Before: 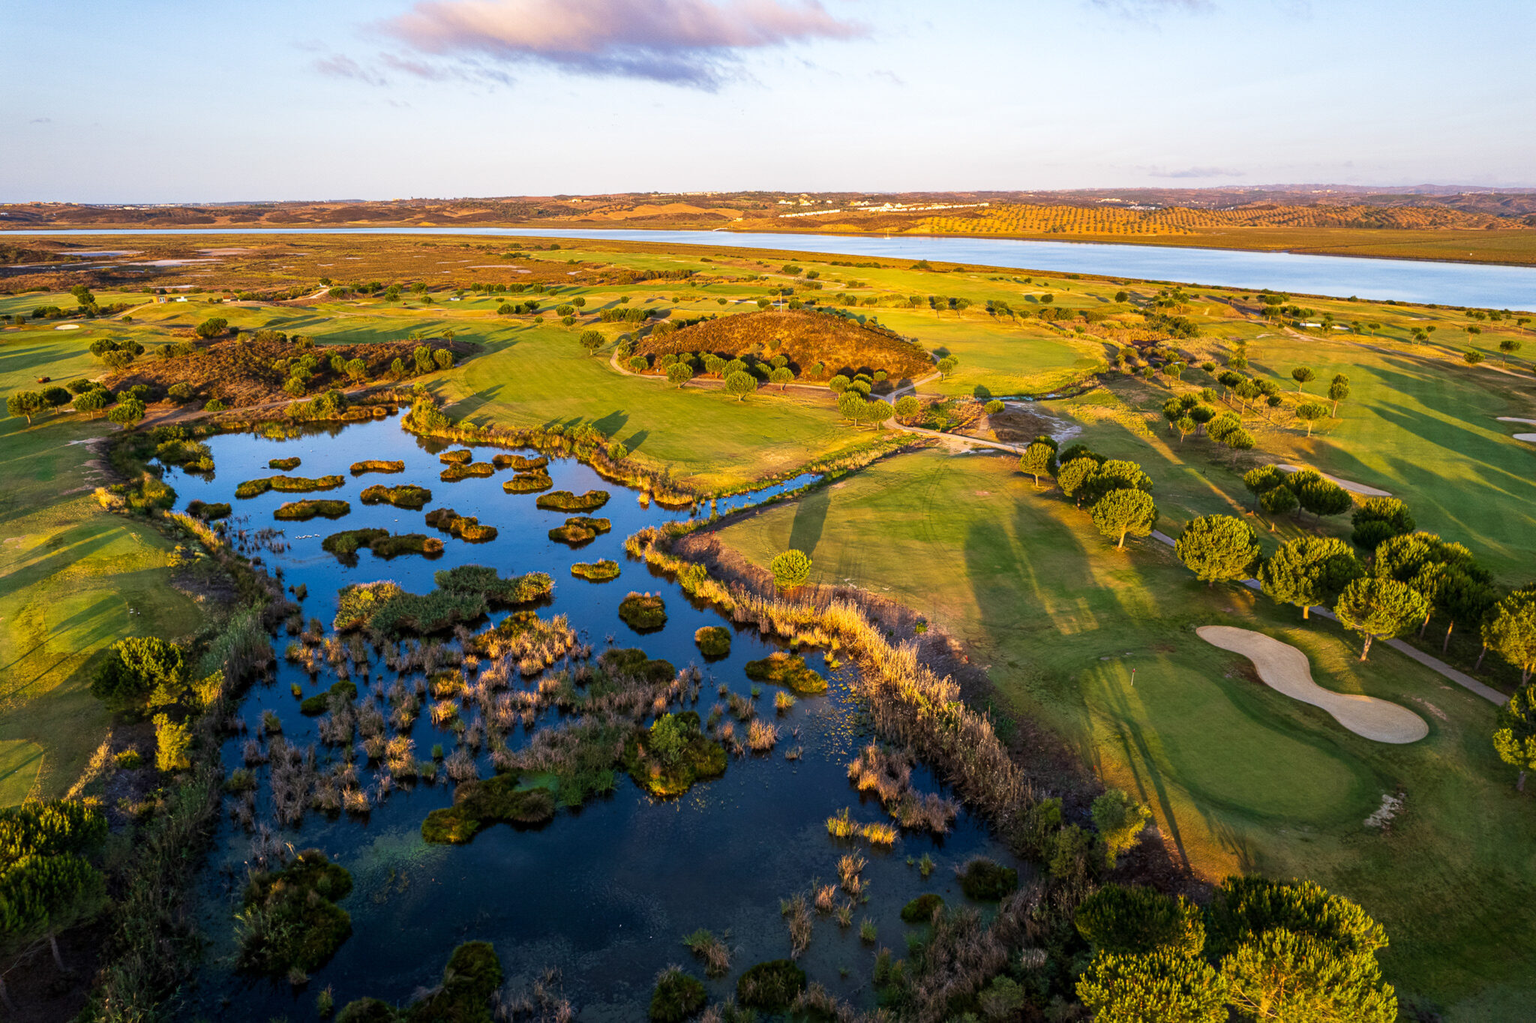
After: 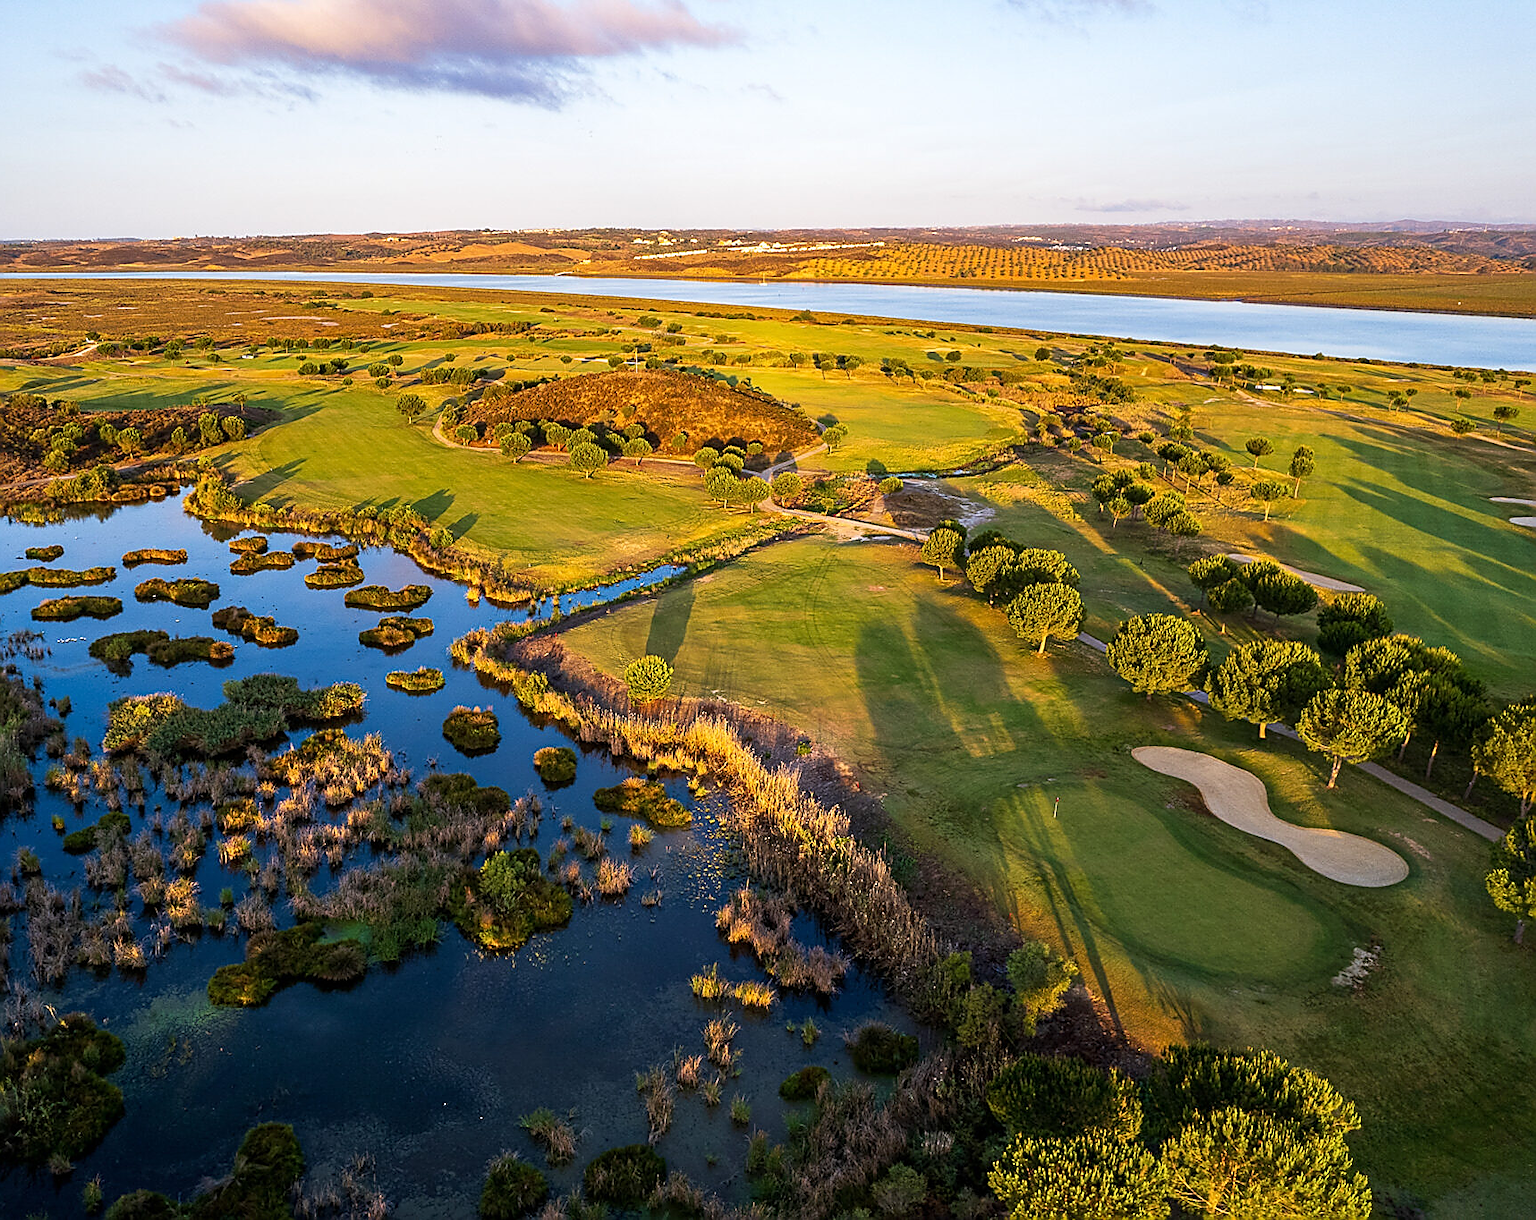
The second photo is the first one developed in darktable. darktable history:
sharpen: radius 1.4, amount 1.25, threshold 0.7
white balance: red 1, blue 1
crop: left 16.145%
